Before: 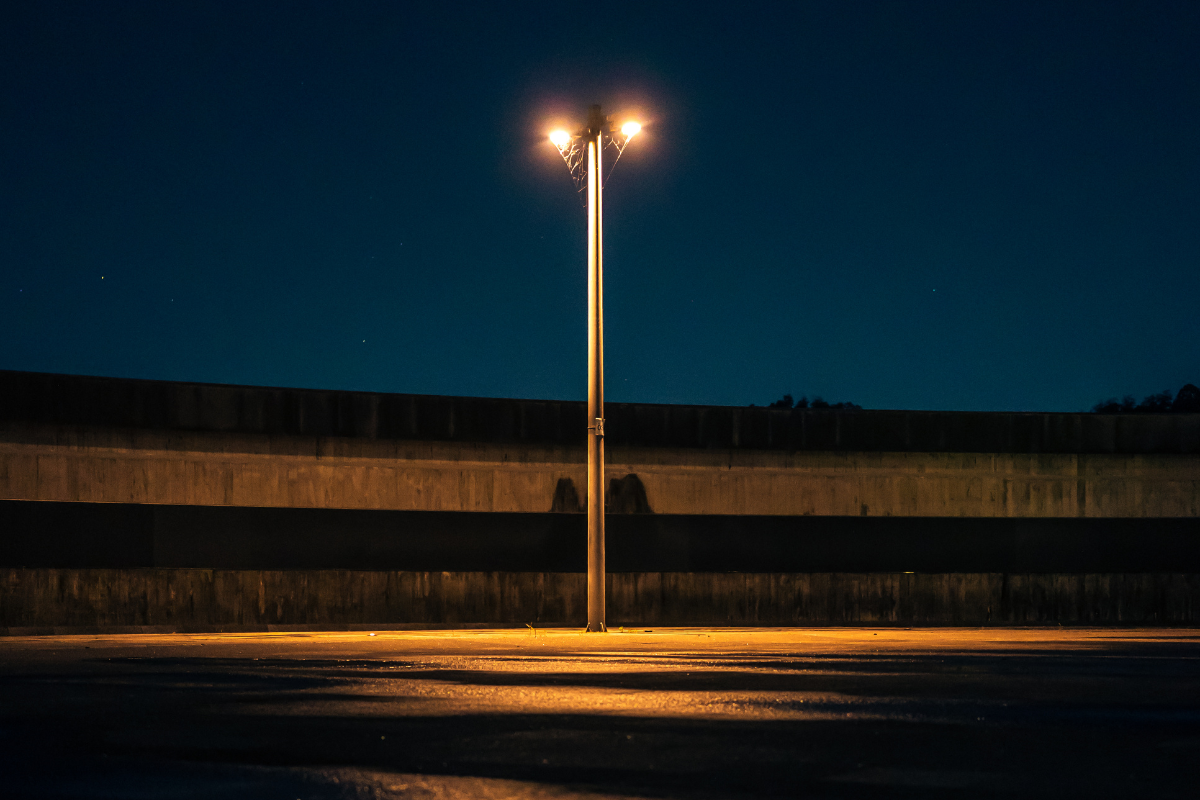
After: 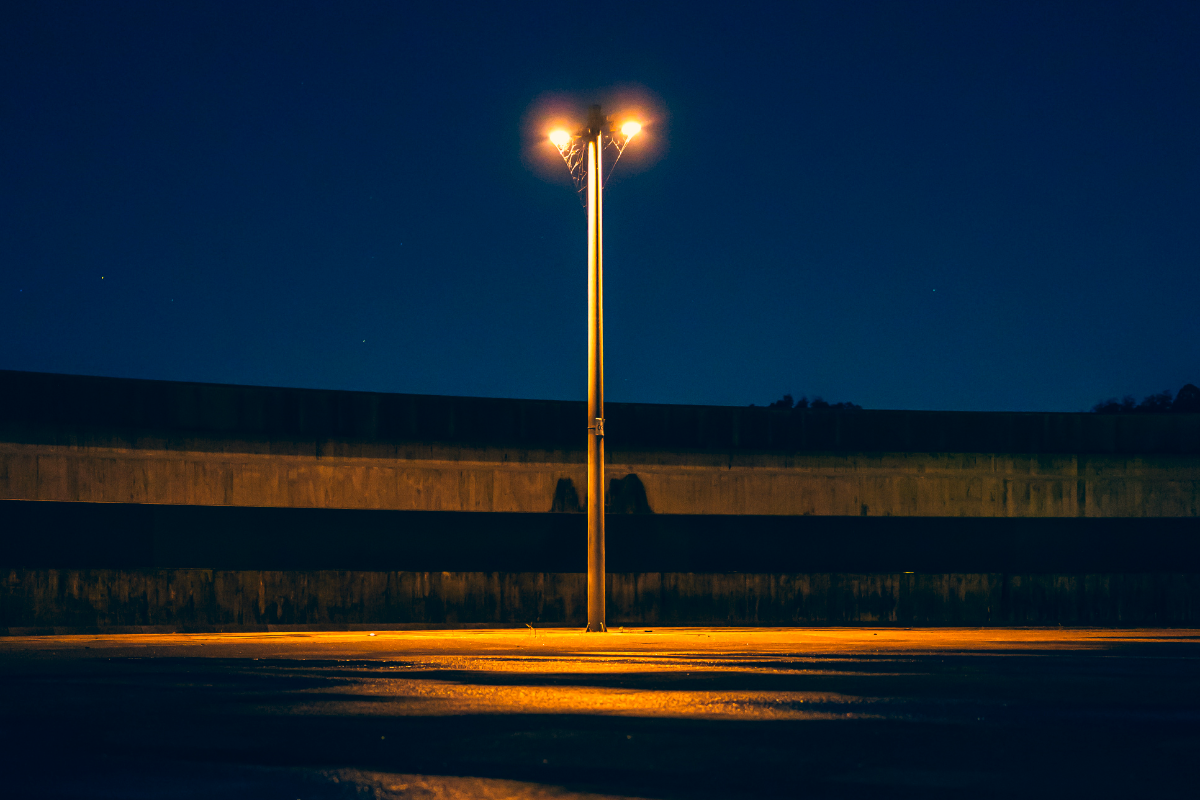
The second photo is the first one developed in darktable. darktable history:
tone equalizer: mask exposure compensation -0.488 EV
color correction: highlights a* 10.28, highlights b* 14.08, shadows a* -10.36, shadows b* -14.92
contrast brightness saturation: contrast 0.091, saturation 0.276
